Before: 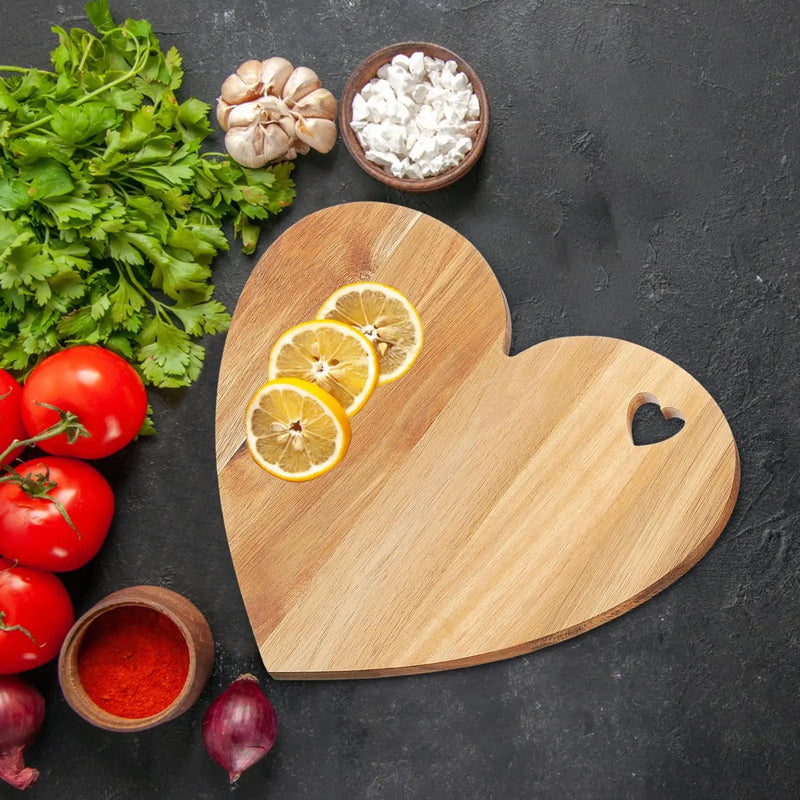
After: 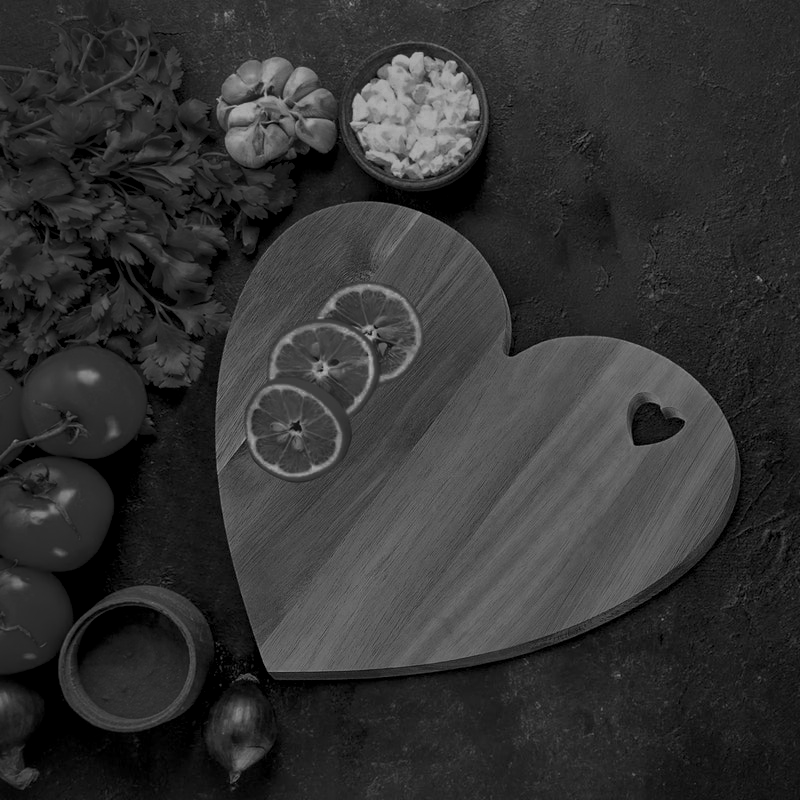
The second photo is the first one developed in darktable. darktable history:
color zones: curves: ch0 [(0.287, 0.048) (0.493, 0.484) (0.737, 0.816)]; ch1 [(0, 0) (0.143, 0) (0.286, 0) (0.429, 0) (0.571, 0) (0.714, 0) (0.857, 0)]
exposure: exposure -1.551 EV, compensate exposure bias true, compensate highlight preservation false
local contrast: mode bilateral grid, contrast 26, coarseness 59, detail 152%, midtone range 0.2
